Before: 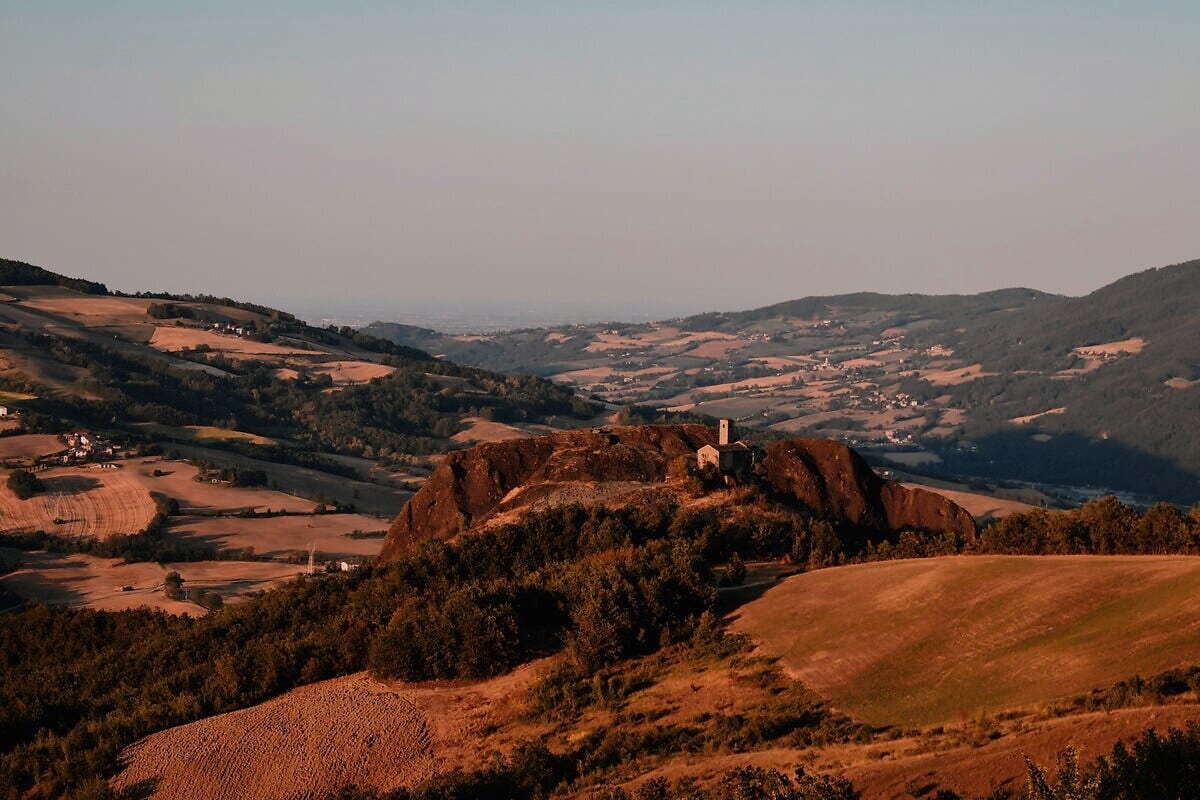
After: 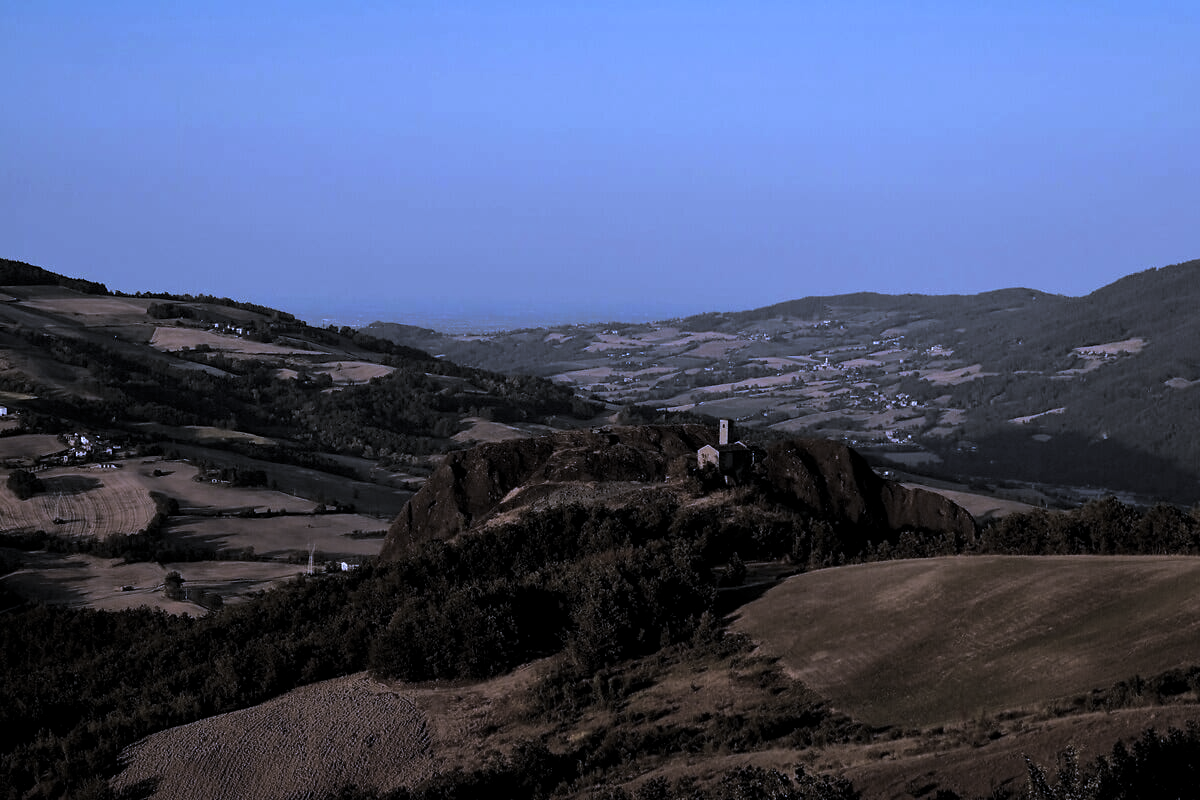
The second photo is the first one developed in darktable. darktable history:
split-toning: shadows › hue 43.2°, shadows › saturation 0, highlights › hue 50.4°, highlights › saturation 1
white balance: red 0.766, blue 1.537
levels: levels [0.029, 0.545, 0.971]
